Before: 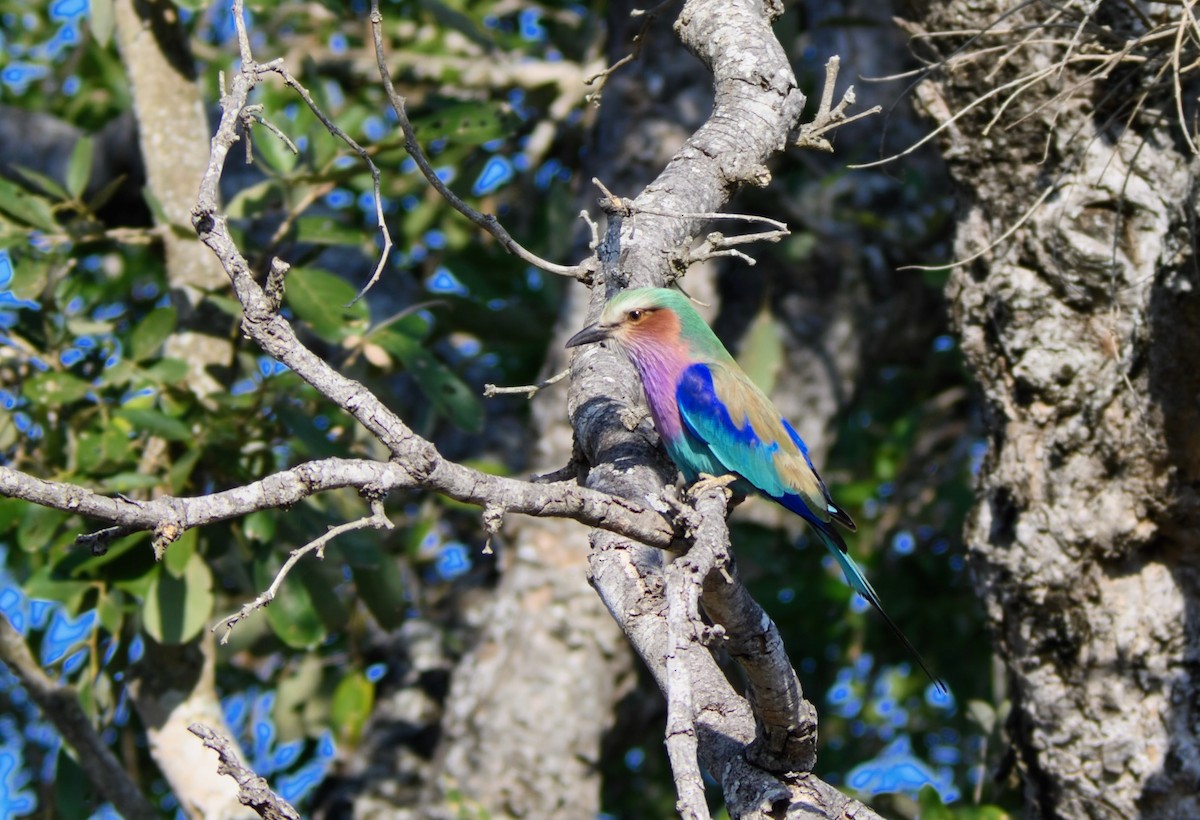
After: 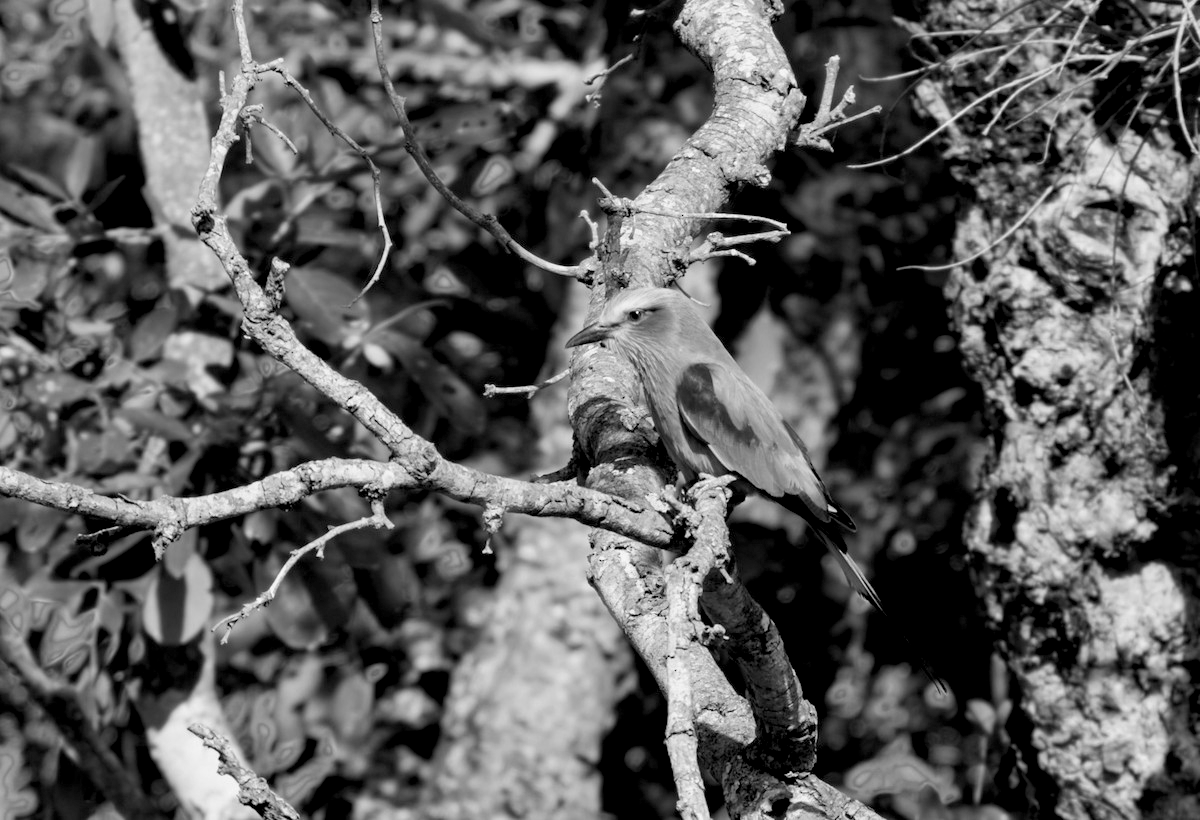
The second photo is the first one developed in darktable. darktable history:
exposure: black level correction 0.01, exposure 0.011 EV, compensate highlight preservation false
monochrome: on, module defaults
